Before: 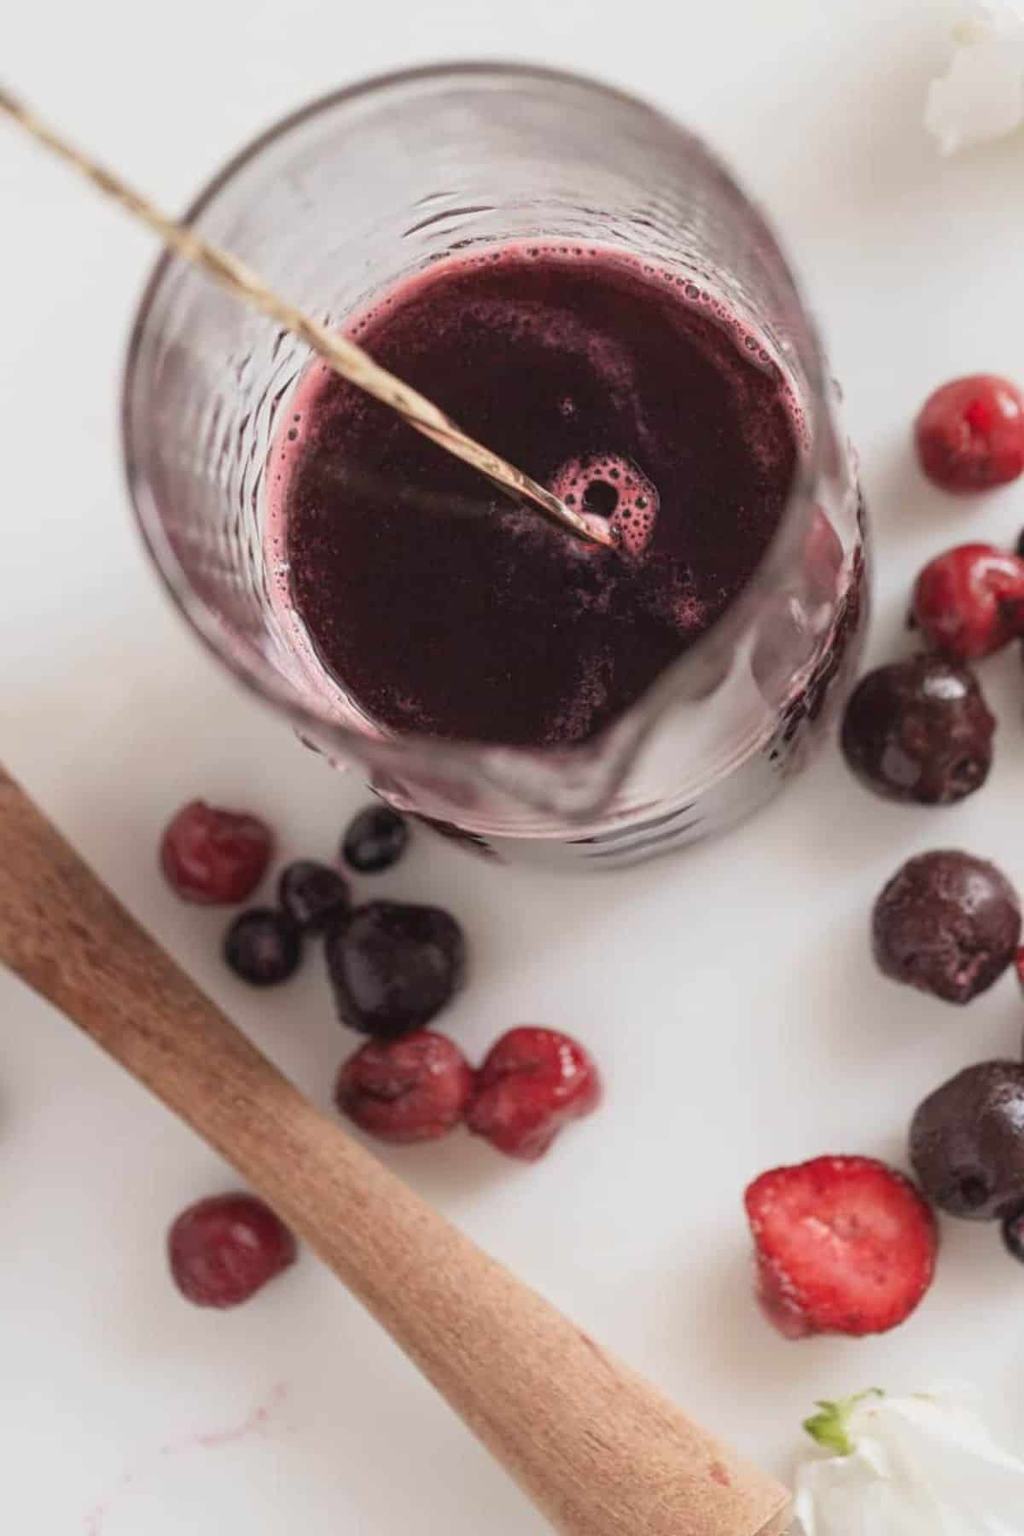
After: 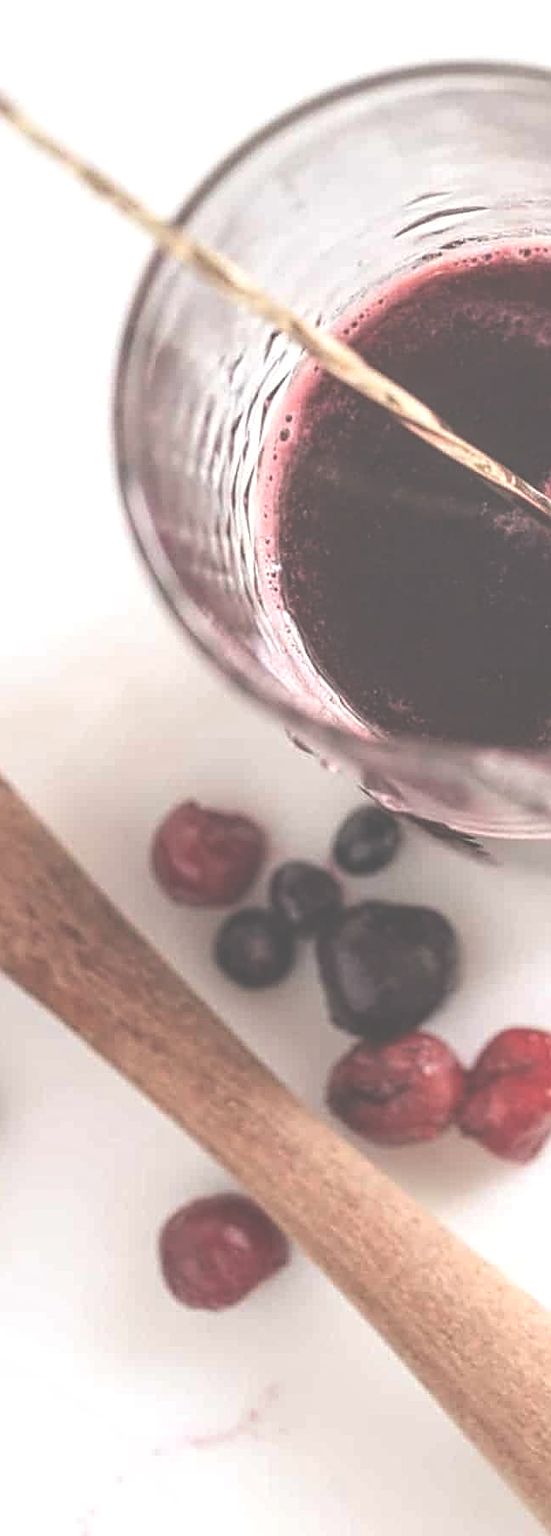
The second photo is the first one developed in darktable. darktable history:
sharpen: on, module defaults
local contrast: on, module defaults
exposure: black level correction -0.07, exposure 0.501 EV, compensate highlight preservation false
crop: left 0.907%, right 45.252%, bottom 0.084%
